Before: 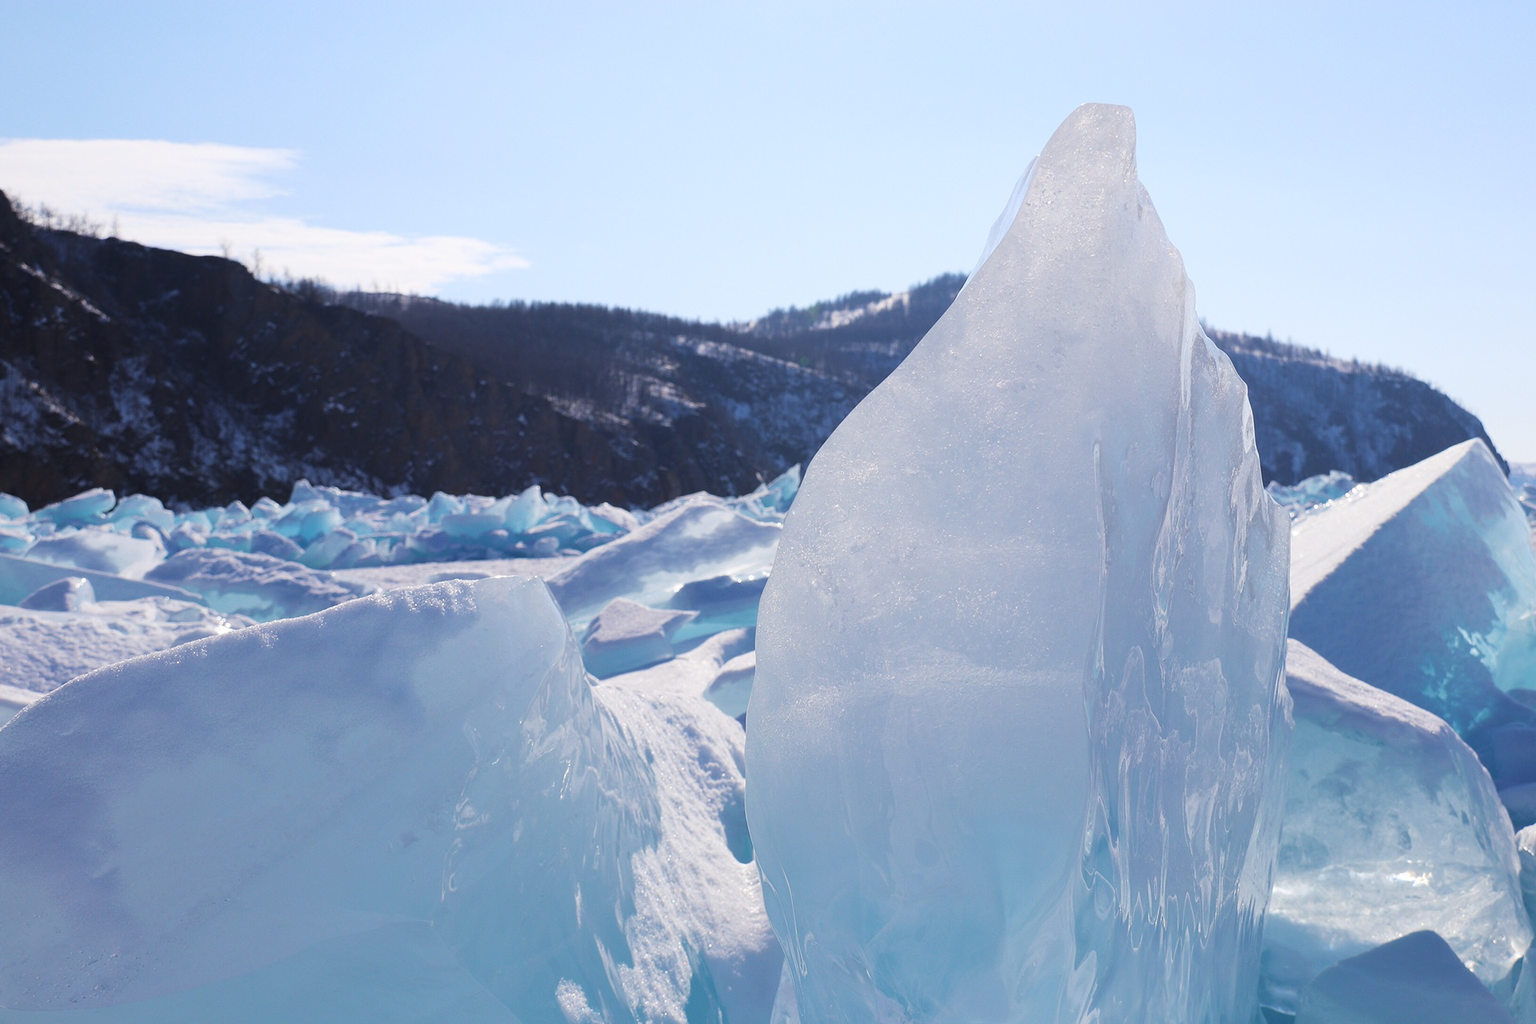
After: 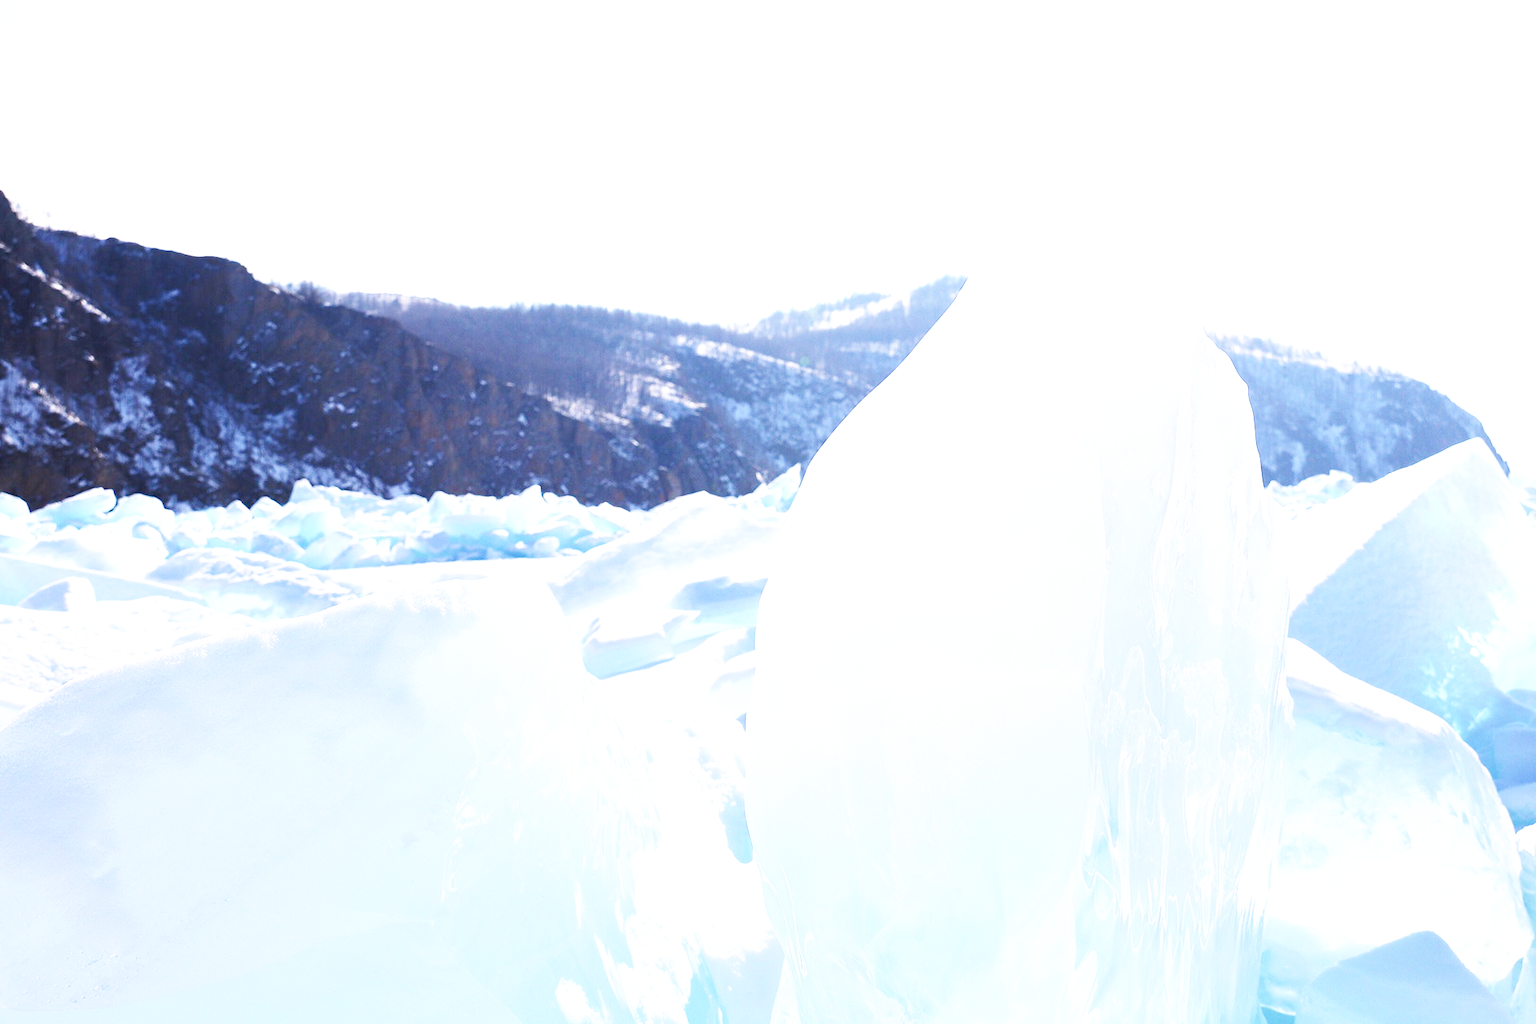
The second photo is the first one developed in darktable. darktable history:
base curve: curves: ch0 [(0, 0.003) (0.001, 0.002) (0.006, 0.004) (0.02, 0.022) (0.048, 0.086) (0.094, 0.234) (0.162, 0.431) (0.258, 0.629) (0.385, 0.8) (0.548, 0.918) (0.751, 0.988) (1, 1)], preserve colors none
tone equalizer: edges refinement/feathering 500, mask exposure compensation -1.57 EV, preserve details no
exposure: black level correction 0, exposure 1.095 EV, compensate highlight preservation false
